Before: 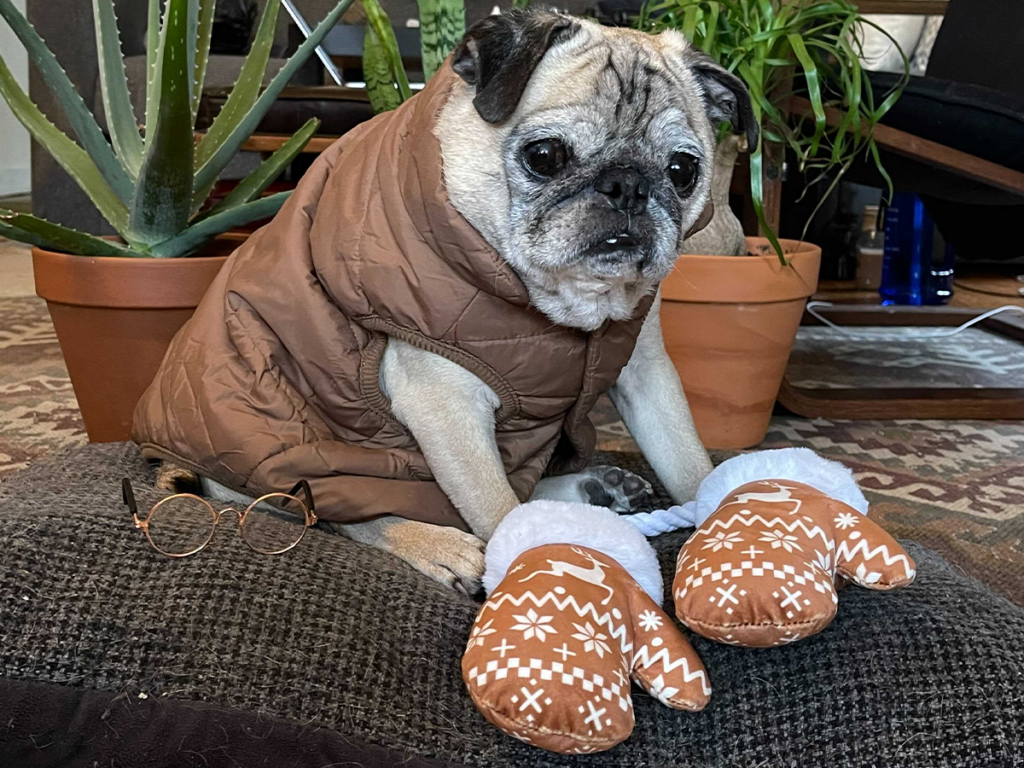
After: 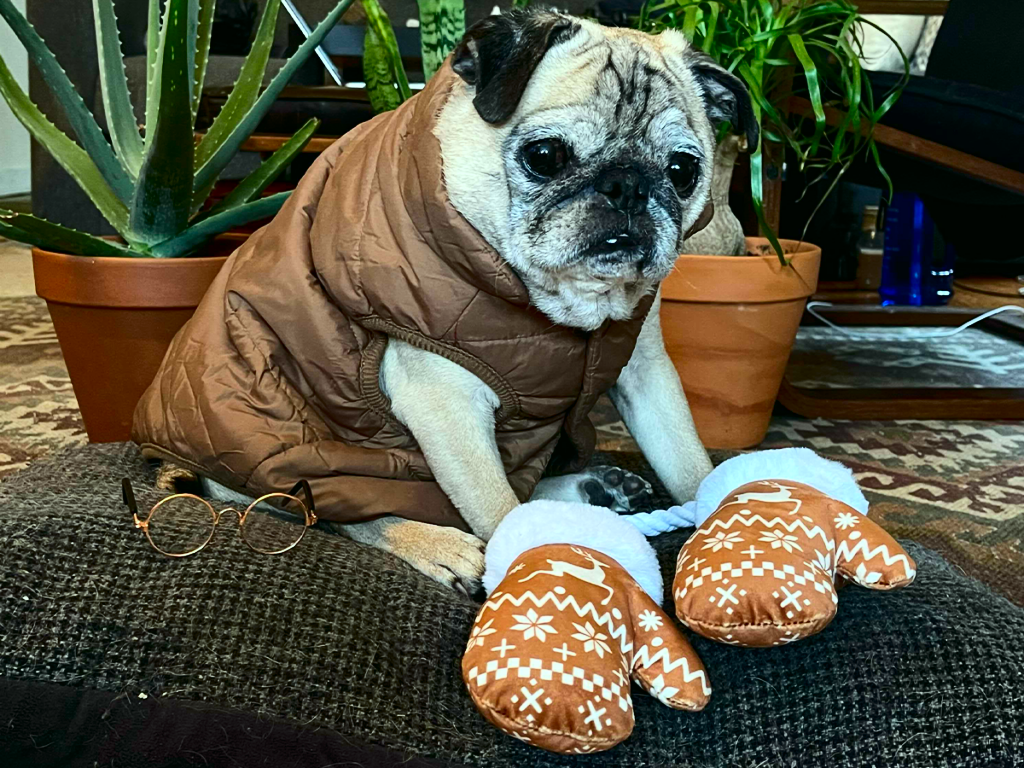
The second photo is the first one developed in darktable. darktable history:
levels: mode automatic
color correction: highlights a* -7.38, highlights b* 0.892, shadows a* -3.37, saturation 1.37
contrast brightness saturation: contrast 0.276
